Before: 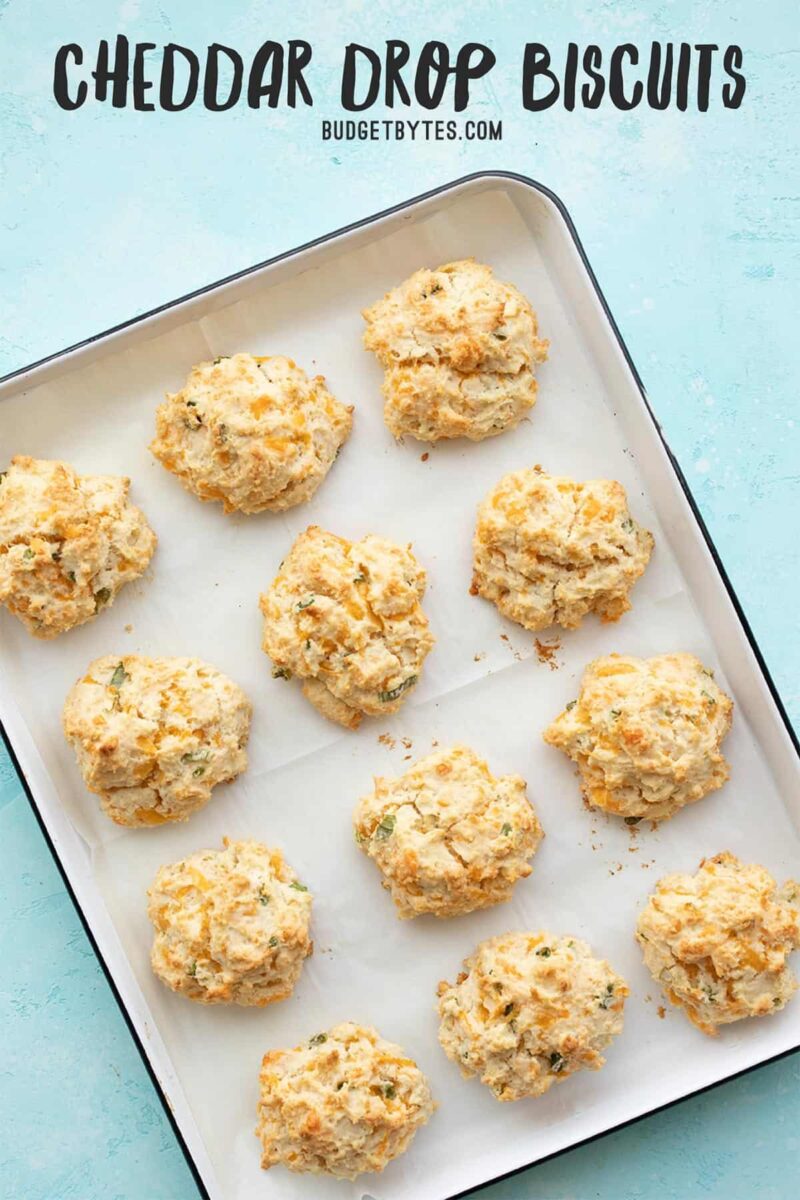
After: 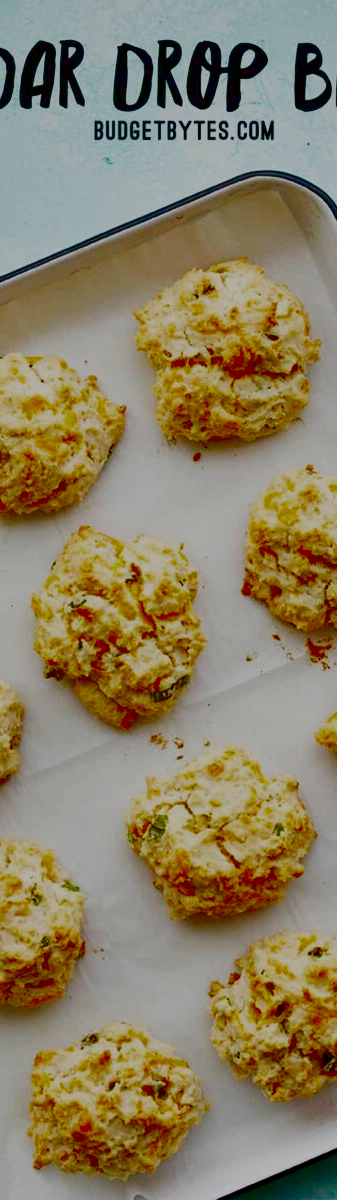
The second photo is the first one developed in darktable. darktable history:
exposure: black level correction 0.005, exposure 0.417 EV, compensate highlight preservation false
contrast brightness saturation: brightness -1, saturation 1
shadows and highlights: low approximation 0.01, soften with gaussian
crop: left 28.583%, right 29.231%
sigmoid: skew -0.2, preserve hue 0%, red attenuation 0.1, red rotation 0.035, green attenuation 0.1, green rotation -0.017, blue attenuation 0.15, blue rotation -0.052, base primaries Rec2020
